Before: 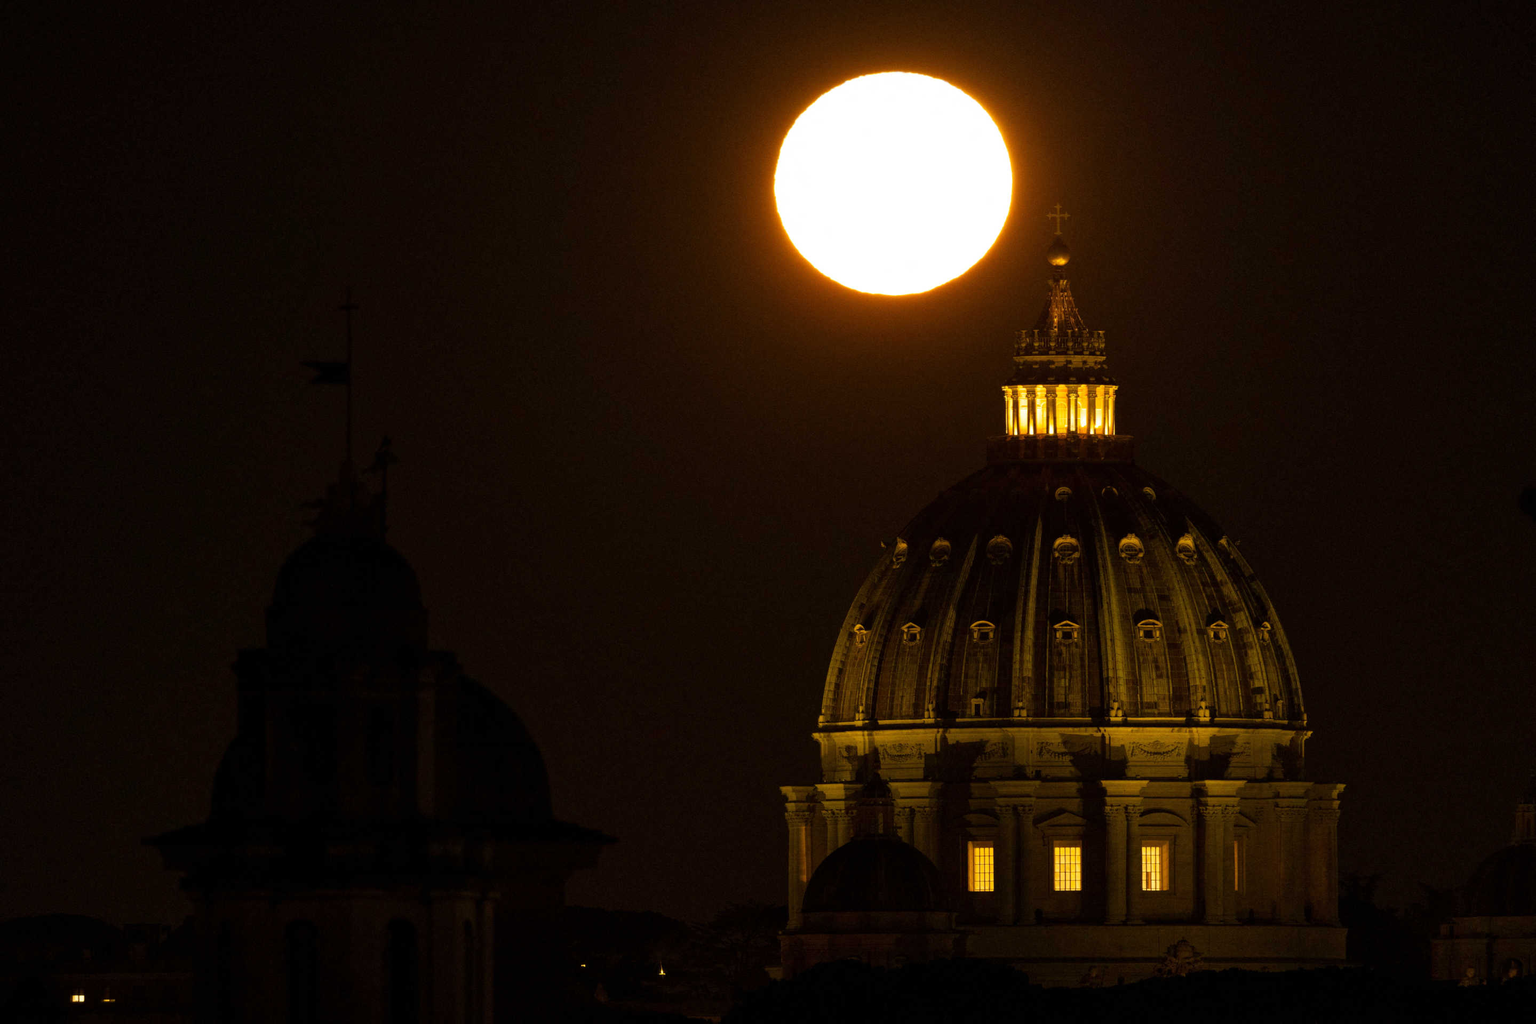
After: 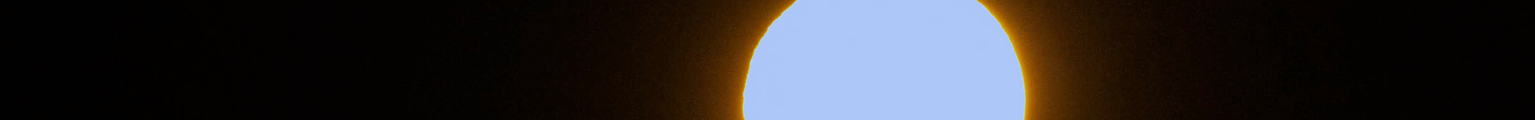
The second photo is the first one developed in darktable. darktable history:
filmic rgb: black relative exposure -8.42 EV, white relative exposure 4.68 EV, hardness 3.82, color science v6 (2022)
white balance: red 0.871, blue 1.249
crop and rotate: left 9.644%, top 9.491%, right 6.021%, bottom 80.509%
